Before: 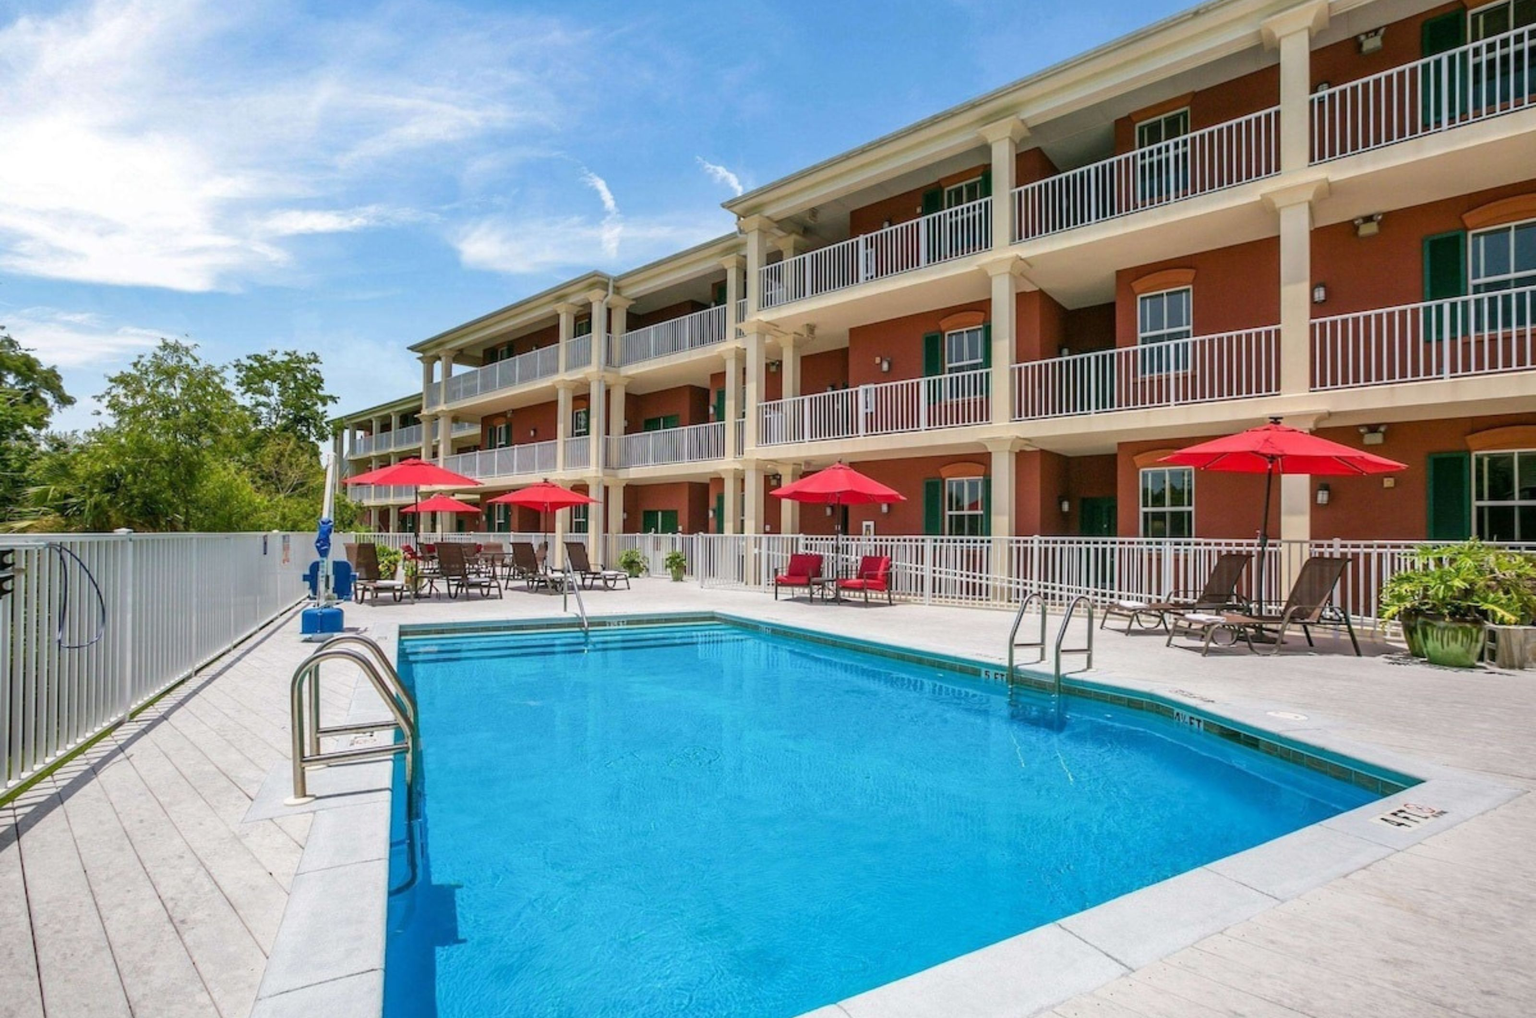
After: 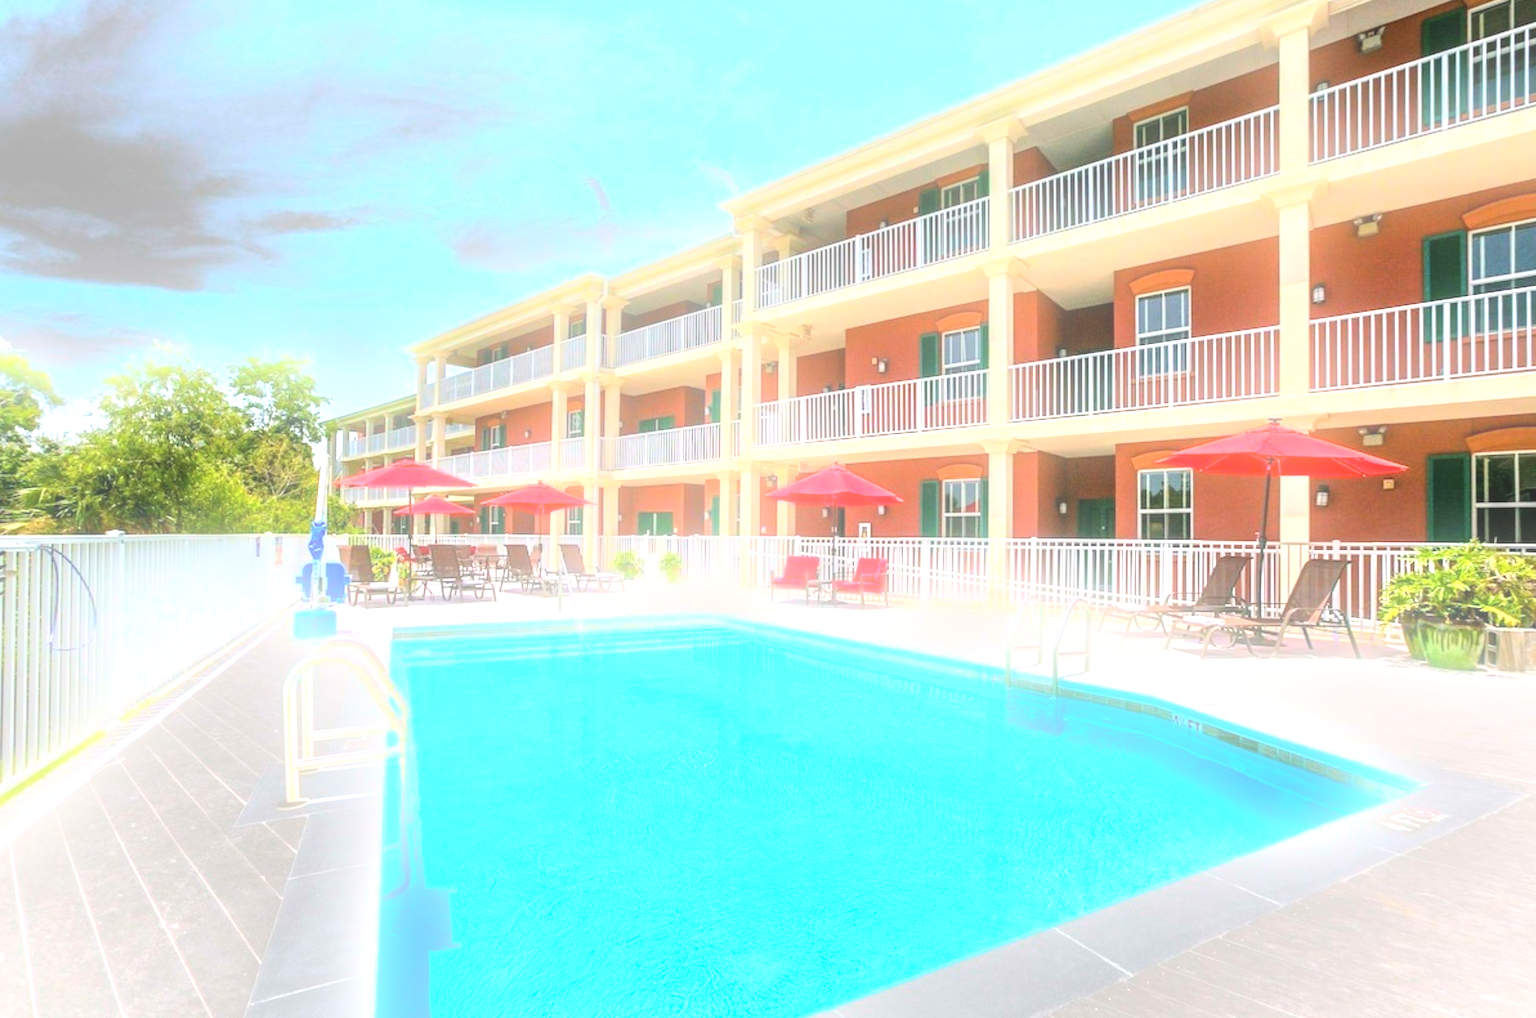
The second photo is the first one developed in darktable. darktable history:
crop and rotate: left 0.614%, top 0.179%, bottom 0.309%
exposure: black level correction 0, exposure 0.9 EV, compensate highlight preservation false
bloom: on, module defaults
tone equalizer: -8 EV -0.417 EV, -7 EV -0.389 EV, -6 EV -0.333 EV, -5 EV -0.222 EV, -3 EV 0.222 EV, -2 EV 0.333 EV, -1 EV 0.389 EV, +0 EV 0.417 EV, edges refinement/feathering 500, mask exposure compensation -1.25 EV, preserve details no
